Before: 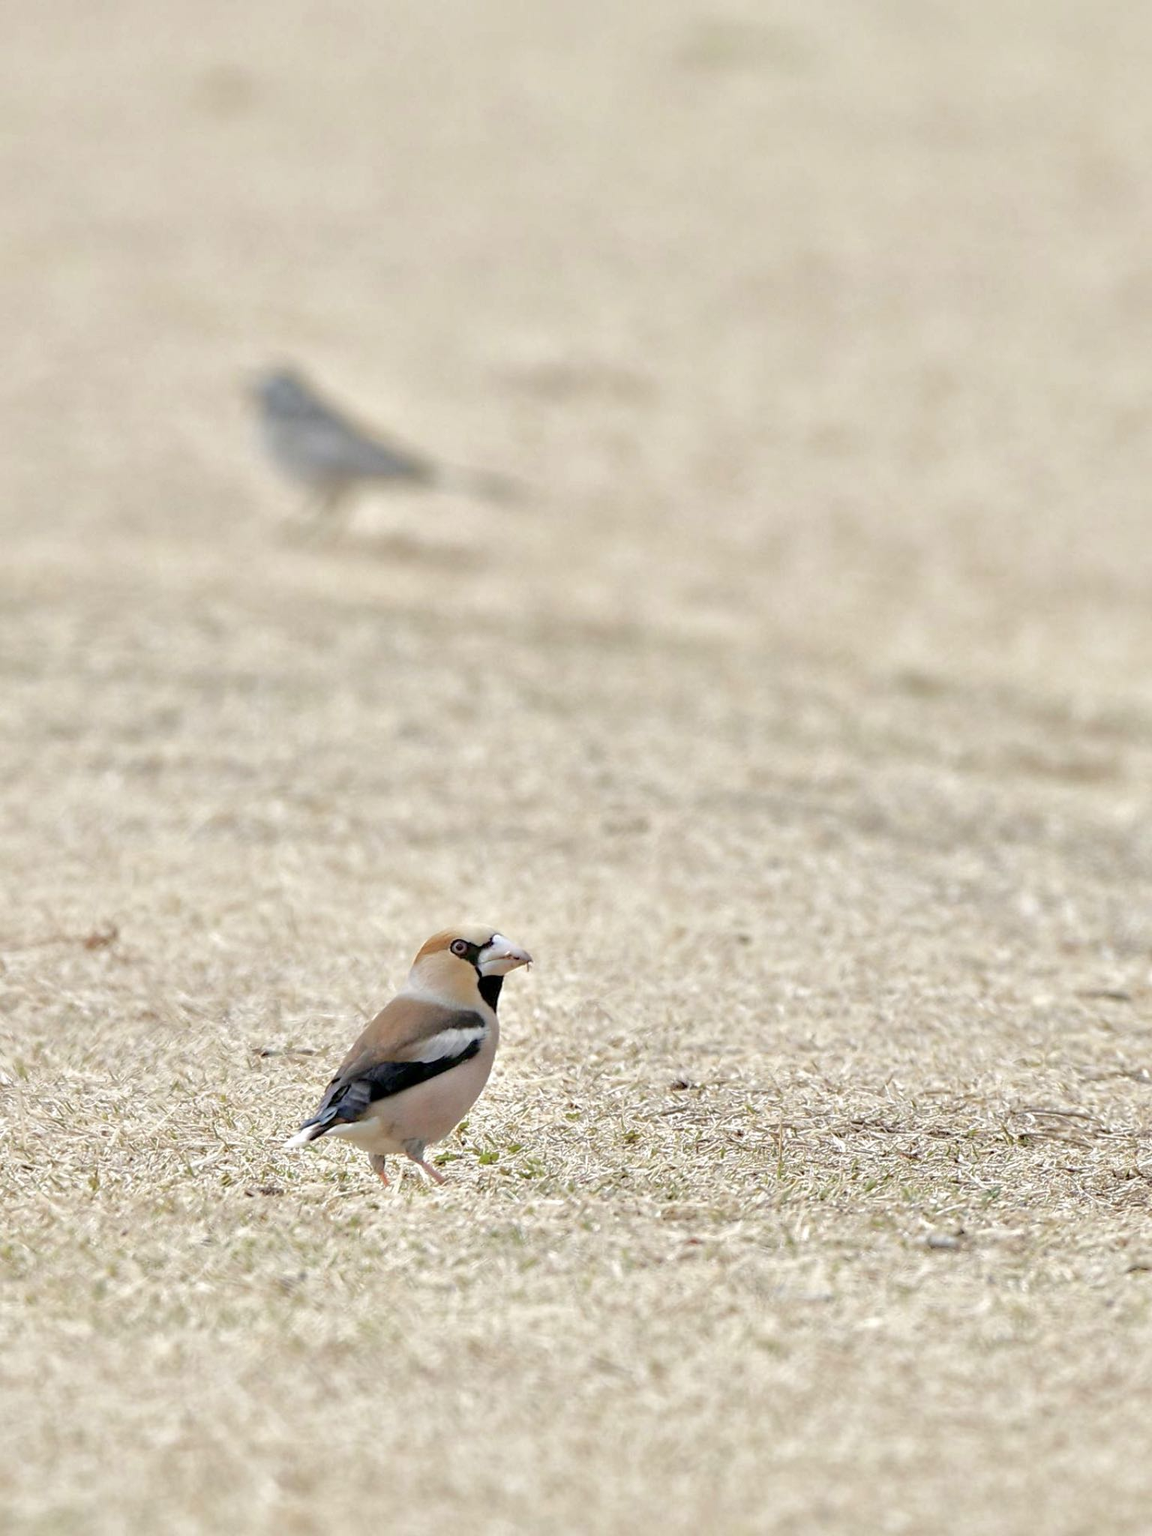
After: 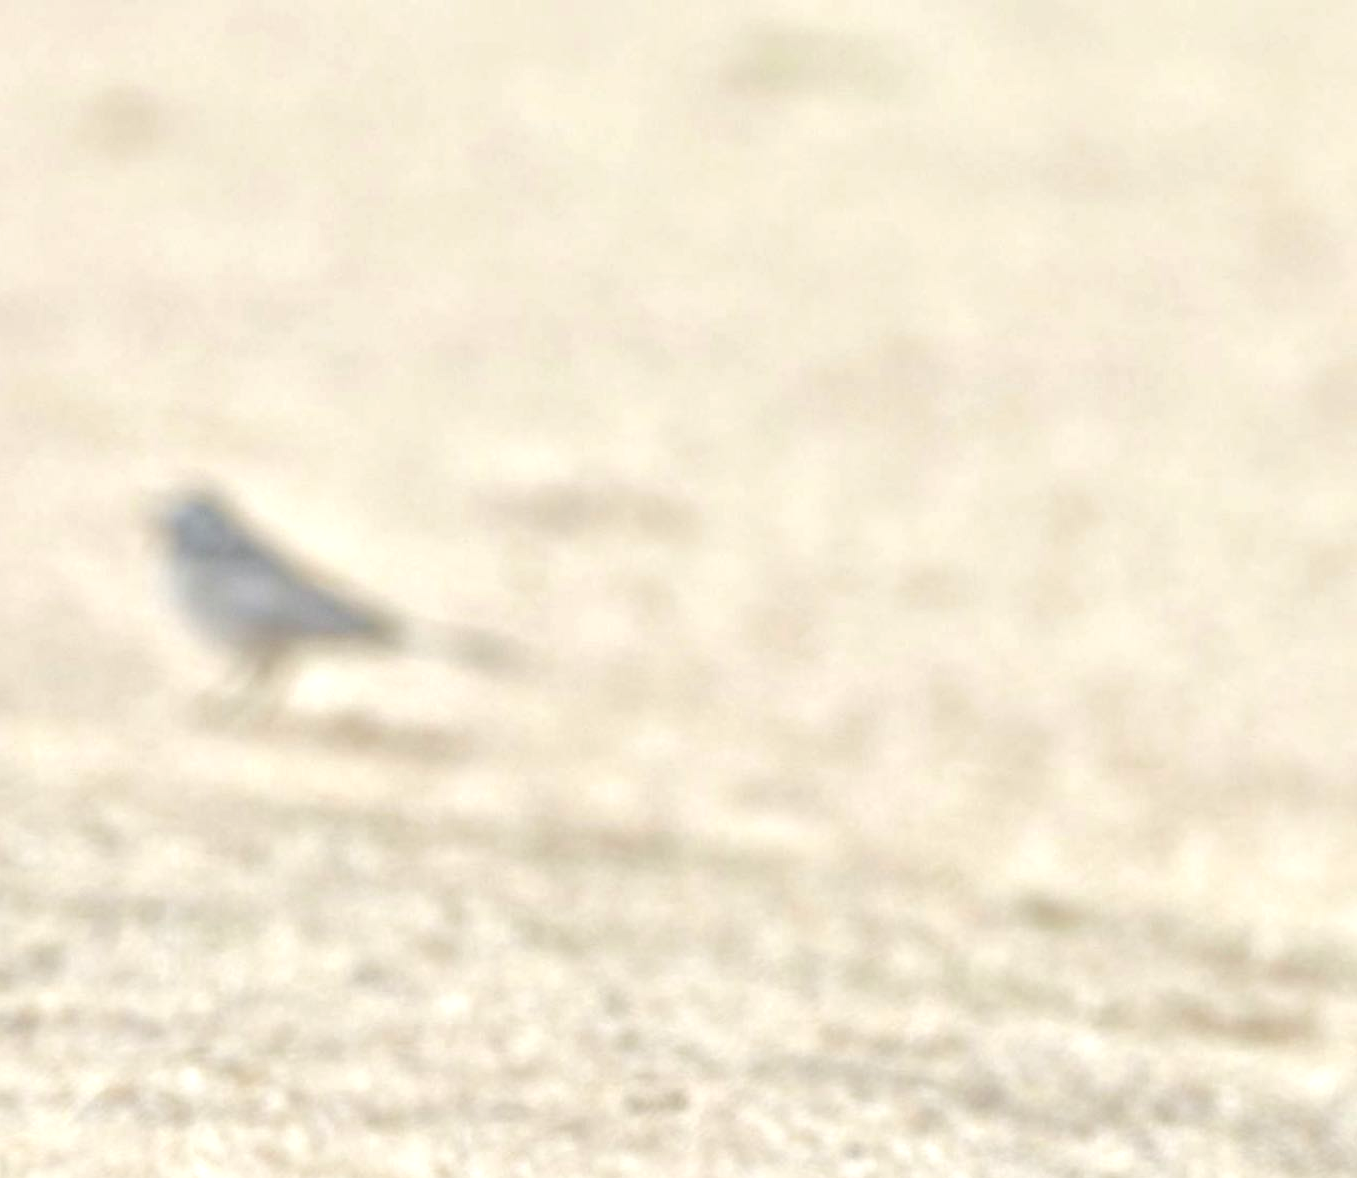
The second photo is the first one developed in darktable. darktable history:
crop and rotate: left 11.611%, bottom 42.432%
exposure: black level correction 0.001, exposure 0.5 EV, compensate highlight preservation false
